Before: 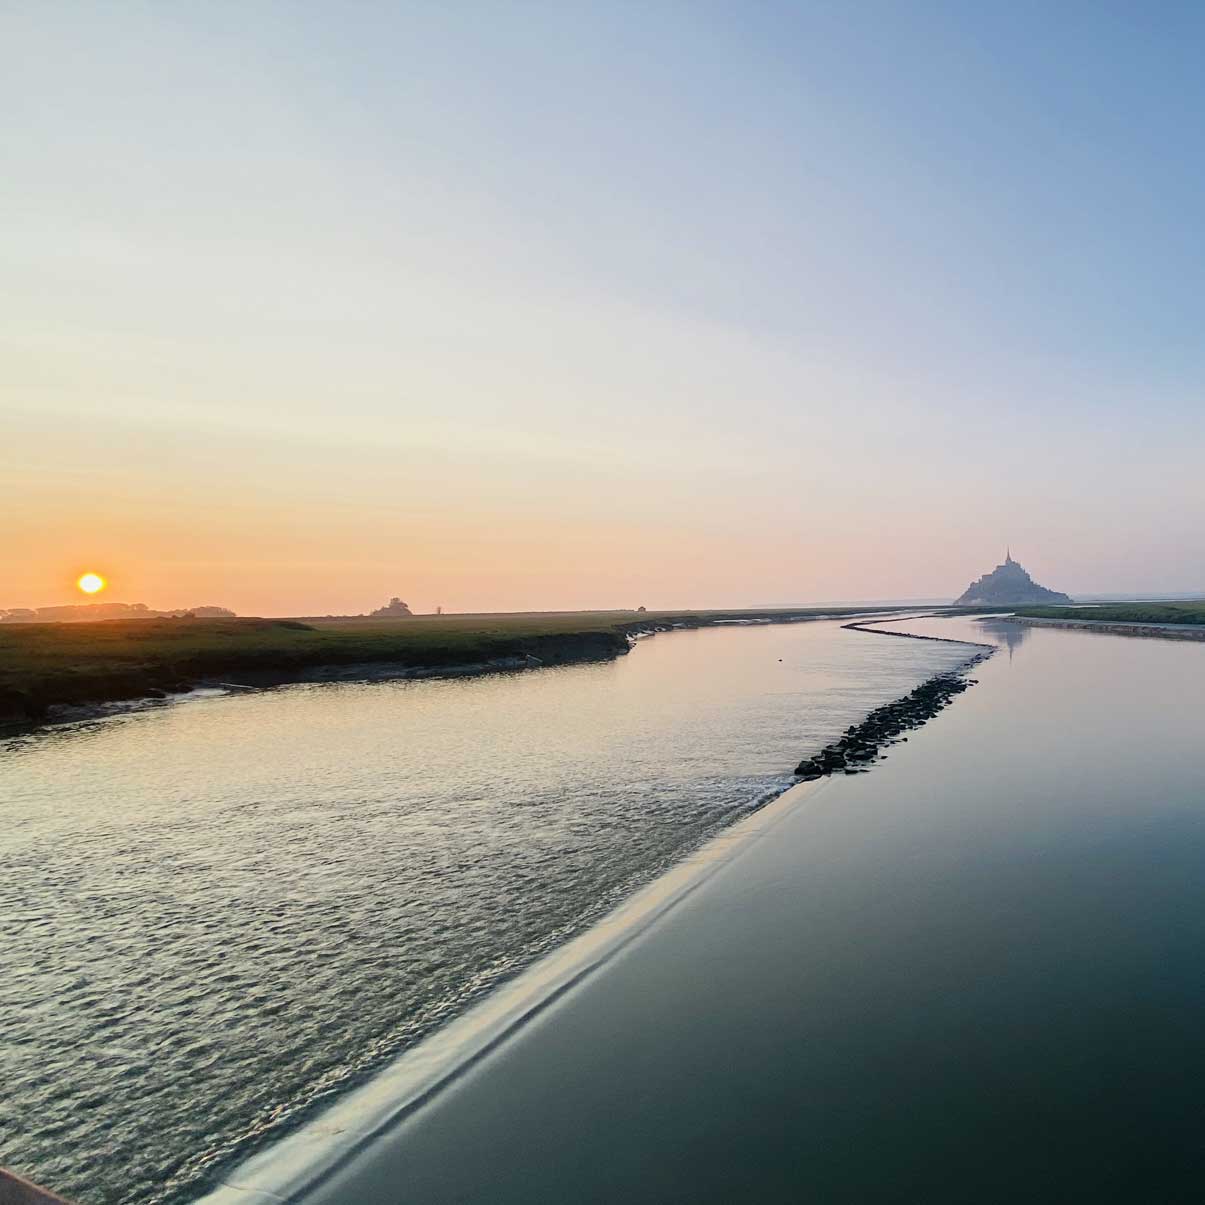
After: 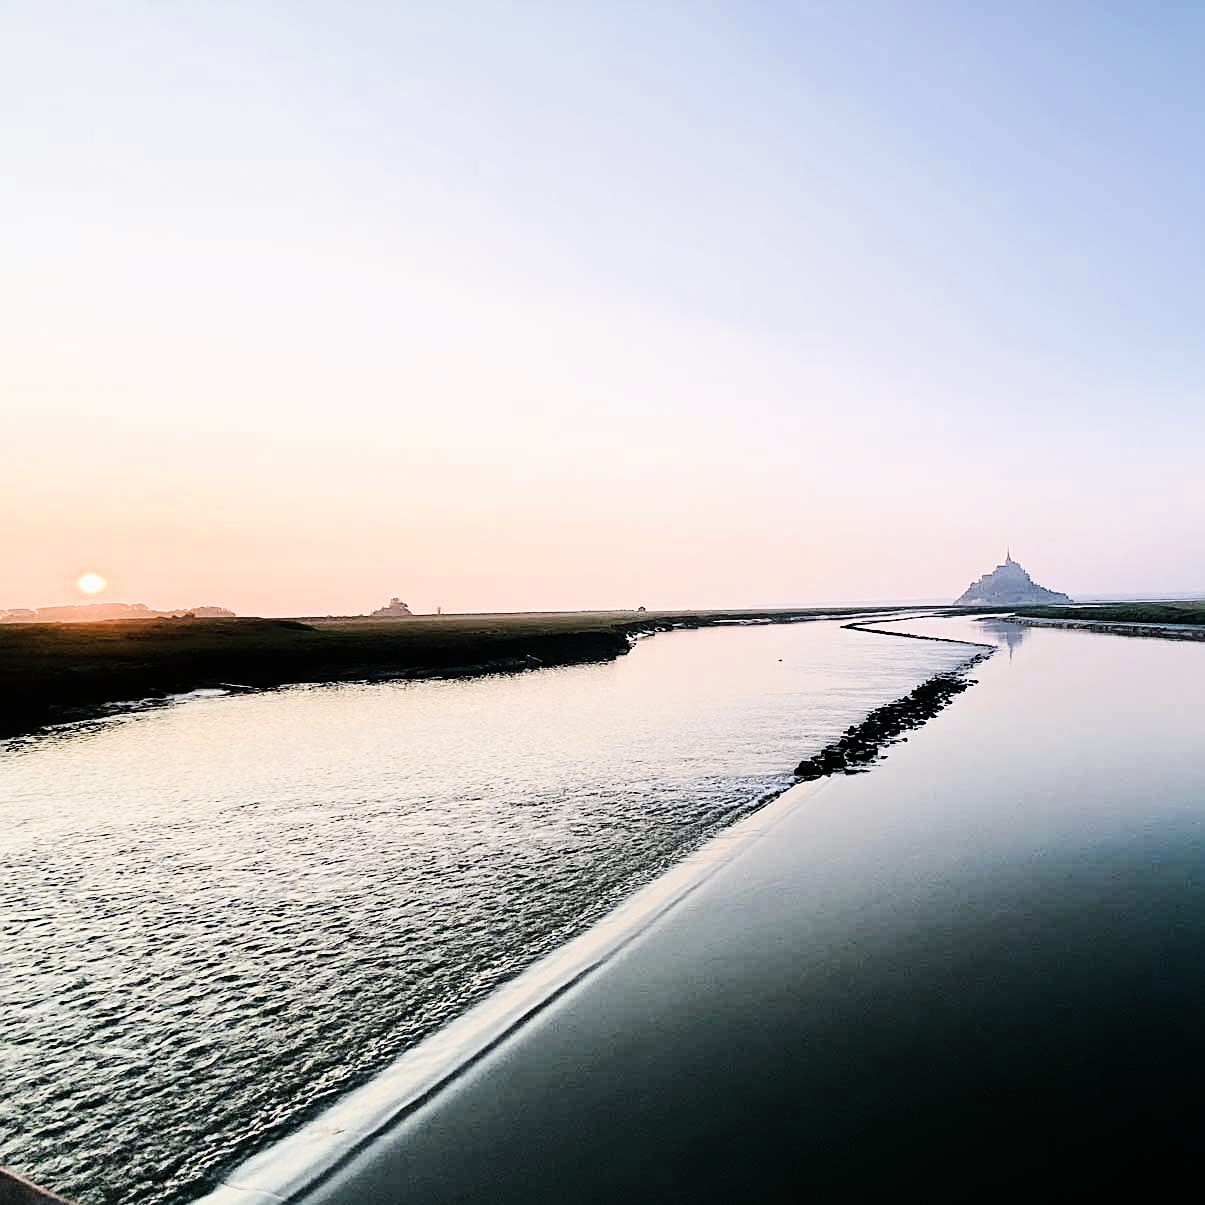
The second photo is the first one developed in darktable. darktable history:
sharpen: on, module defaults
tone equalizer: -8 EV -1.08 EV, -7 EV -1.01 EV, -6 EV -0.867 EV, -5 EV -0.578 EV, -3 EV 0.578 EV, -2 EV 0.867 EV, -1 EV 1.01 EV, +0 EV 1.08 EV, edges refinement/feathering 500, mask exposure compensation -1.57 EV, preserve details no
filmic rgb: black relative exposure -7.65 EV, white relative exposure 4.56 EV, hardness 3.61
color balance rgb: shadows lift › chroma 2%, shadows lift › hue 135.47°, highlights gain › chroma 2%, highlights gain › hue 291.01°, global offset › luminance 0.5%, perceptual saturation grading › global saturation -10.8%, perceptual saturation grading › highlights -26.83%, perceptual saturation grading › shadows 21.25%, perceptual brilliance grading › highlights 17.77%, perceptual brilliance grading › mid-tones 31.71%, perceptual brilliance grading › shadows -31.01%, global vibrance 24.91%
